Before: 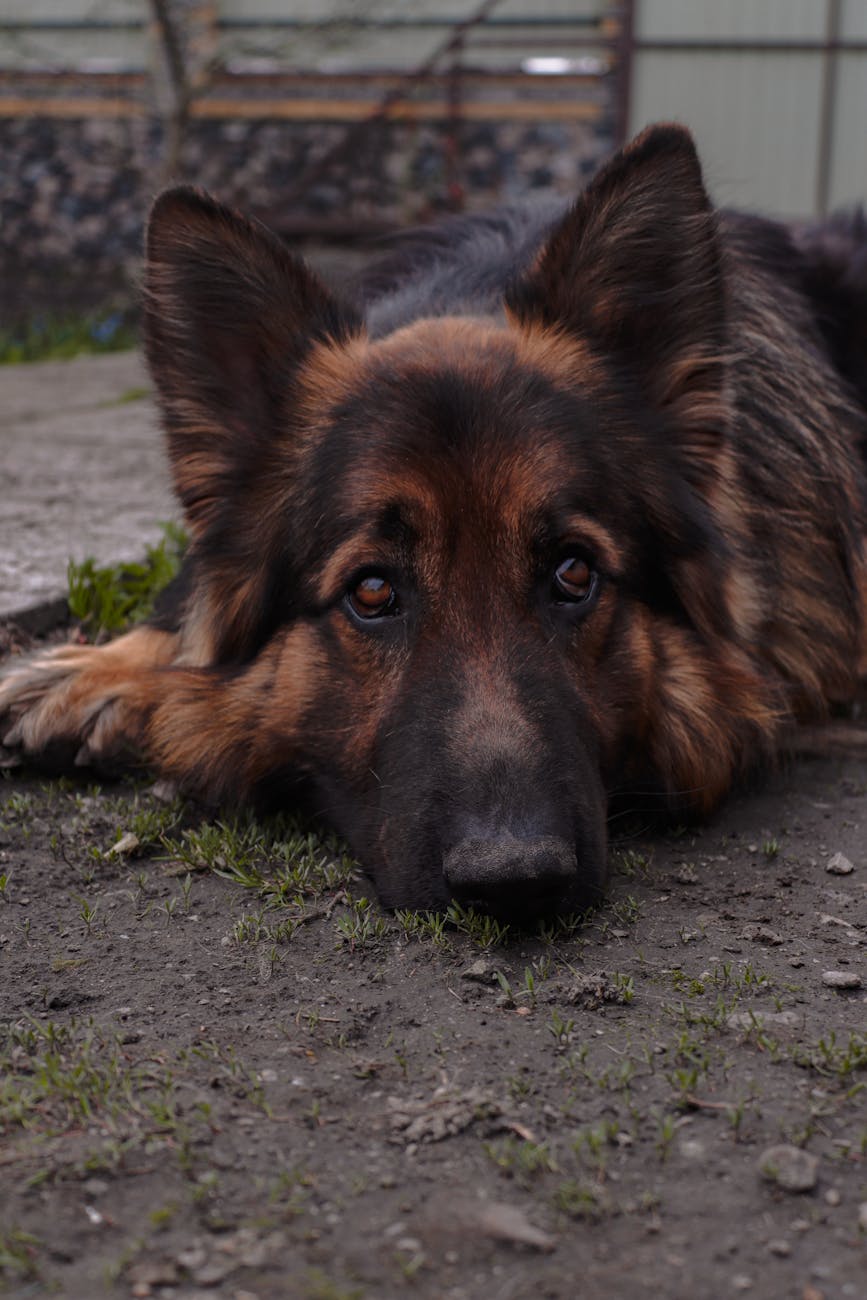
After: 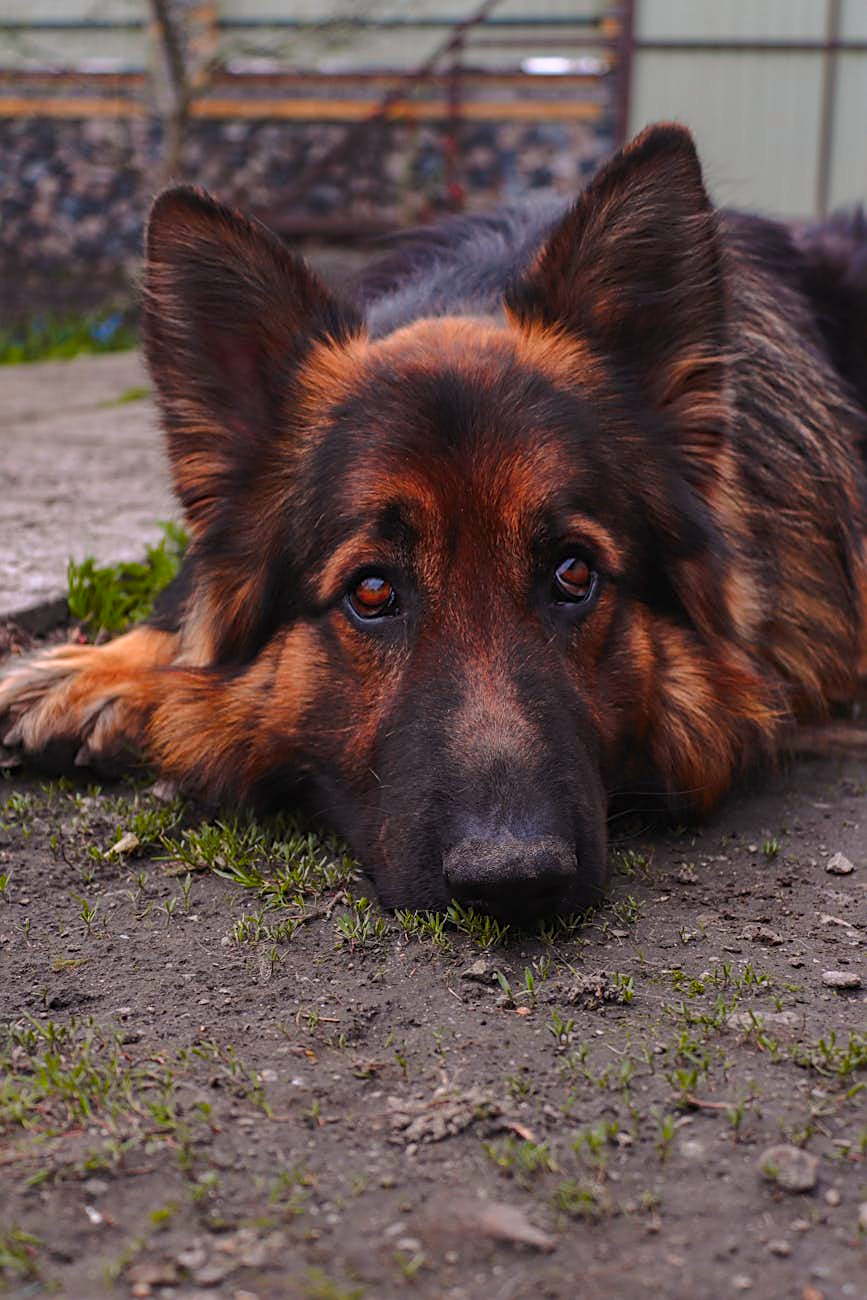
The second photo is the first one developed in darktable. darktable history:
sharpen: on, module defaults
contrast brightness saturation: contrast 0.196, brightness 0.194, saturation 0.79
